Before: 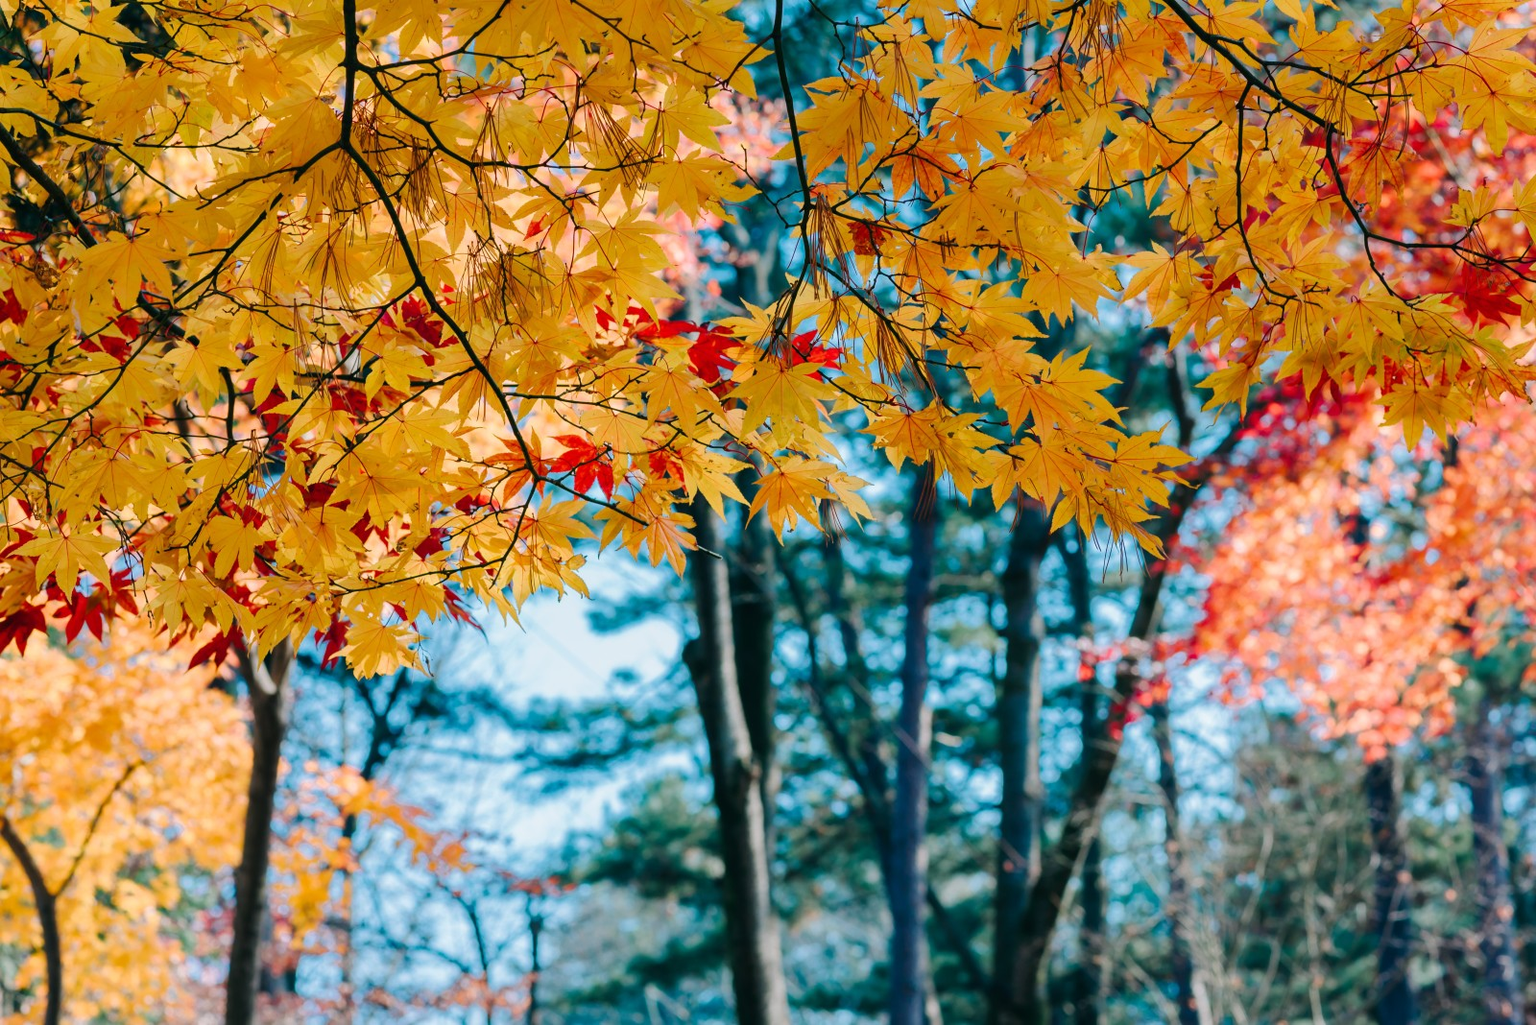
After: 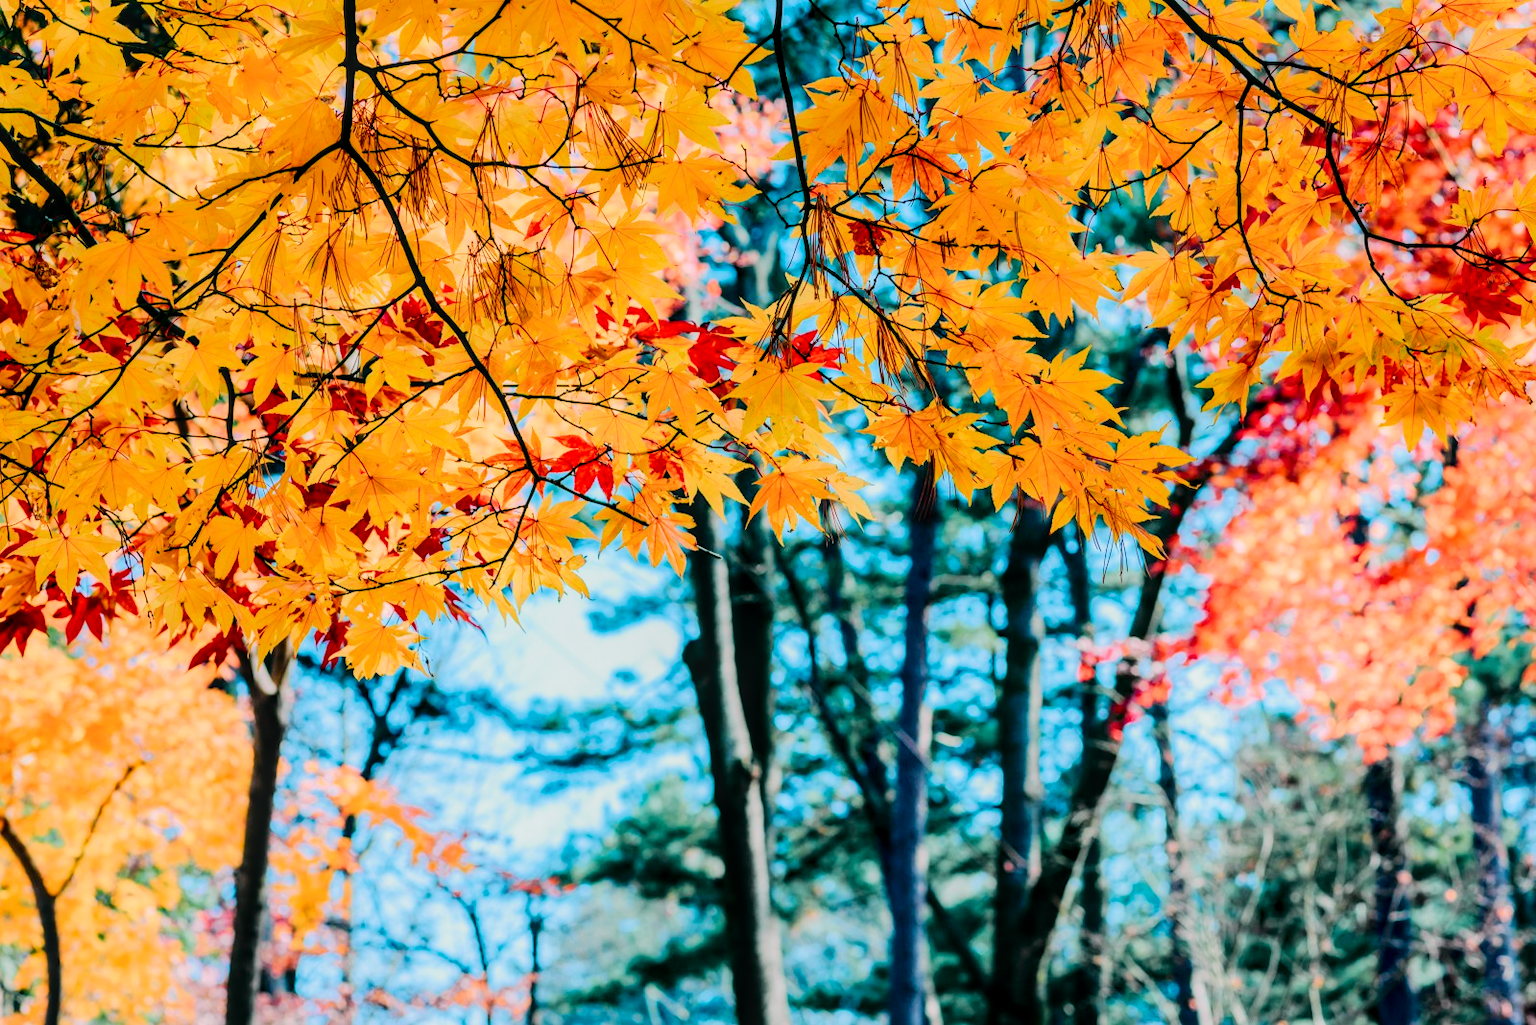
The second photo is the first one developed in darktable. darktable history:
filmic rgb: black relative exposure -7.65 EV, white relative exposure 4.56 EV, hardness 3.61
tone curve: curves: ch0 [(0, 0.014) (0.12, 0.096) (0.386, 0.49) (0.54, 0.684) (0.751, 0.855) (0.89, 0.943) (0.998, 0.989)]; ch1 [(0, 0) (0.133, 0.099) (0.437, 0.41) (0.5, 0.5) (0.517, 0.536) (0.548, 0.575) (0.582, 0.631) (0.627, 0.688) (0.836, 0.868) (1, 1)]; ch2 [(0, 0) (0.374, 0.341) (0.456, 0.443) (0.478, 0.49) (0.501, 0.5) (0.528, 0.538) (0.55, 0.6) (0.572, 0.63) (0.702, 0.765) (1, 1)], color space Lab, independent channels, preserve colors none
local contrast: detail 130%
